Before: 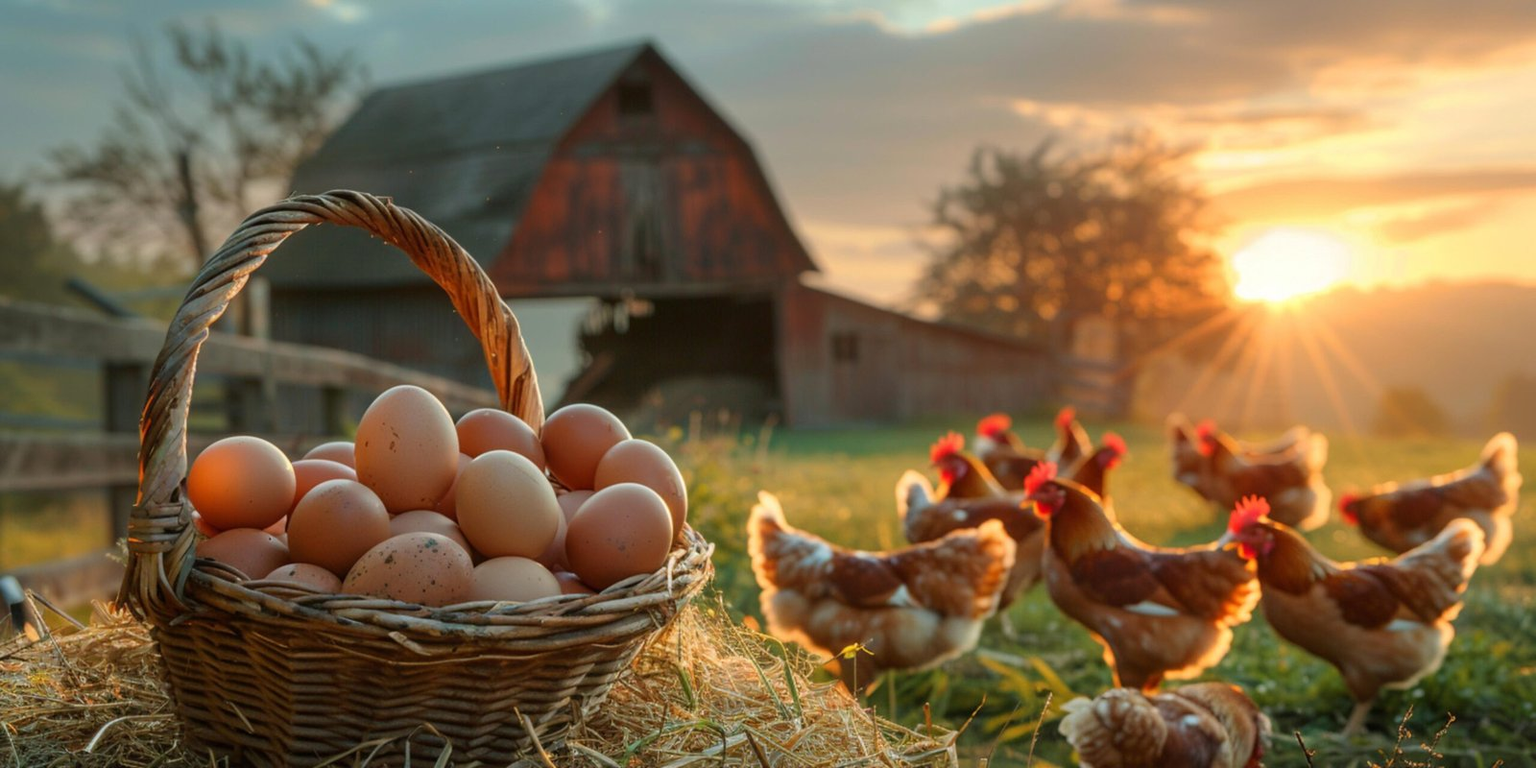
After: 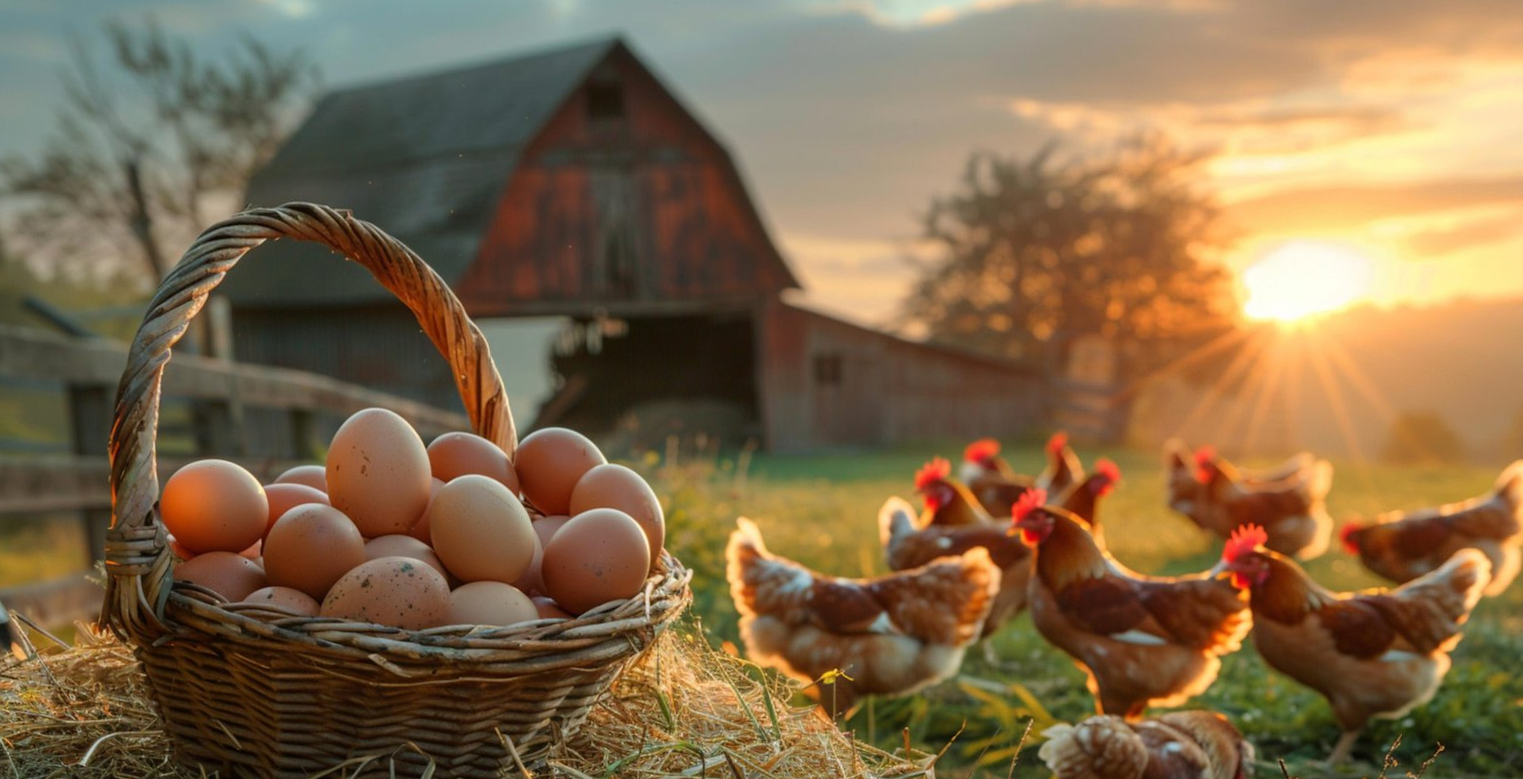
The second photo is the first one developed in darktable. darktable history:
white balance: emerald 1
rotate and perspective: rotation 0.074°, lens shift (vertical) 0.096, lens shift (horizontal) -0.041, crop left 0.043, crop right 0.952, crop top 0.024, crop bottom 0.979
